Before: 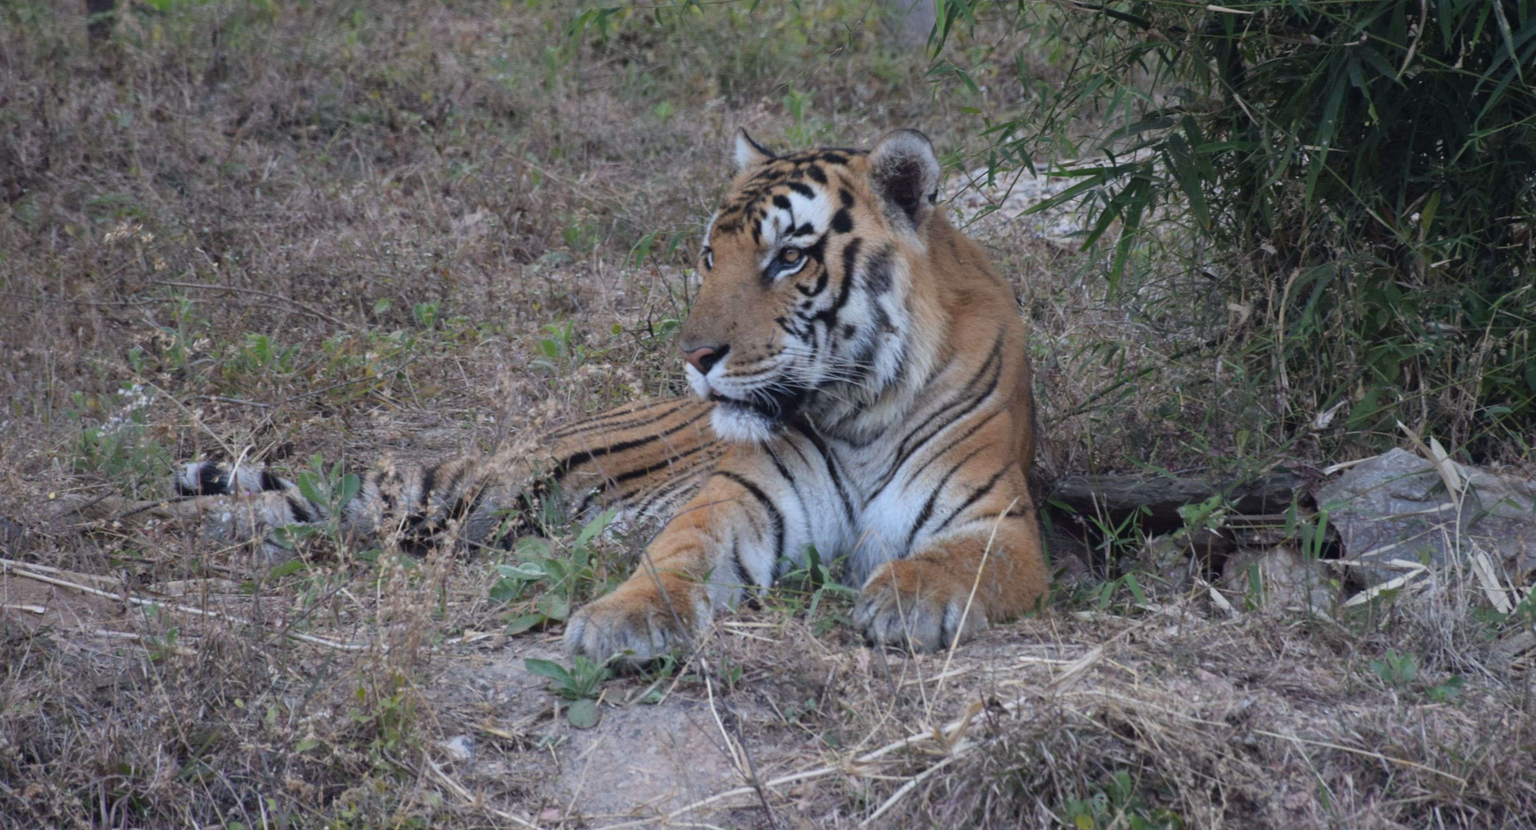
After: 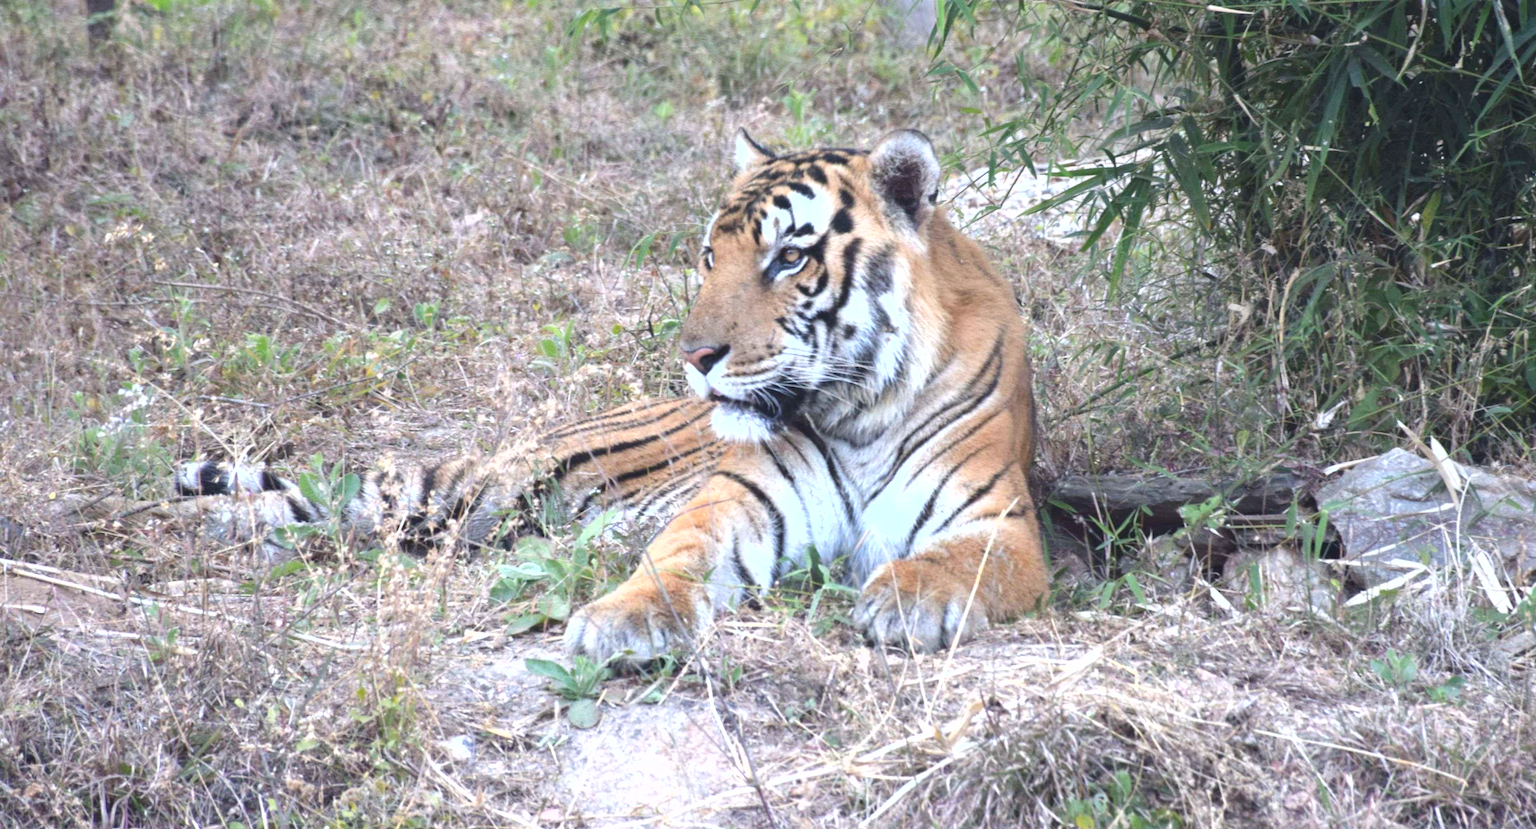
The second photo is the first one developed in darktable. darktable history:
fill light: on, module defaults
exposure: black level correction 0, exposure 1.5 EV, compensate exposure bias true, compensate highlight preservation false
